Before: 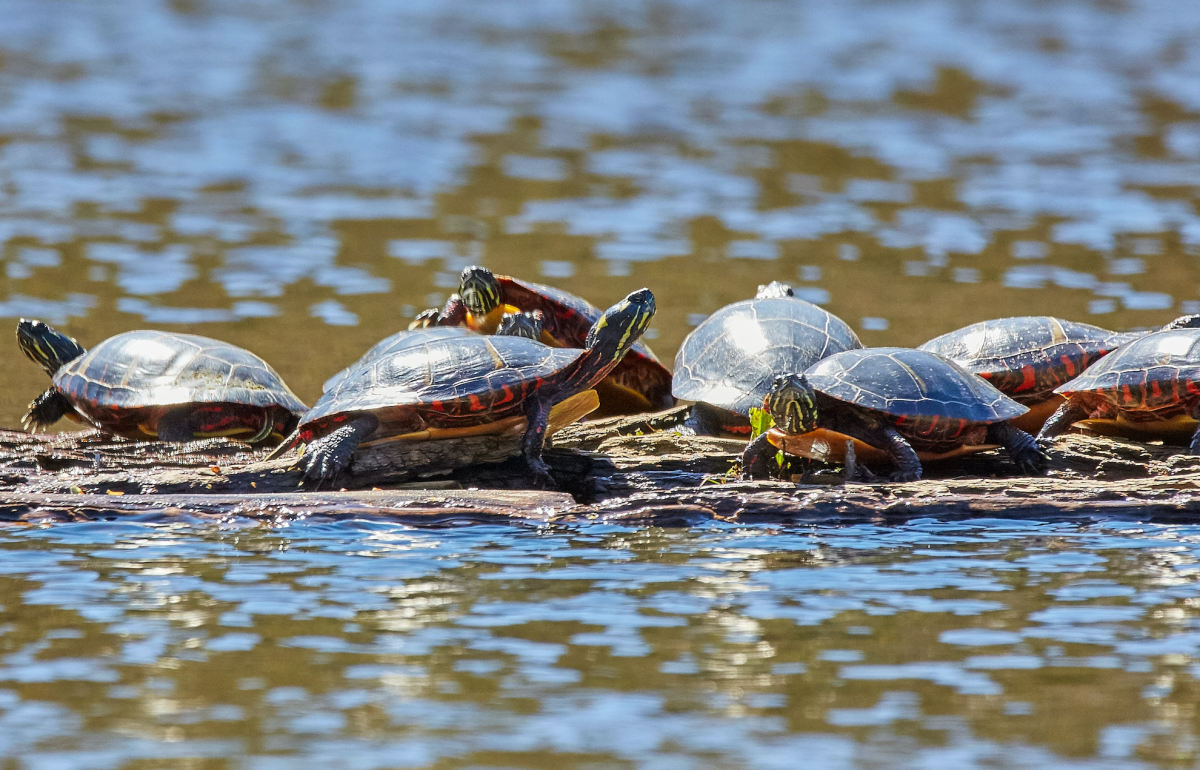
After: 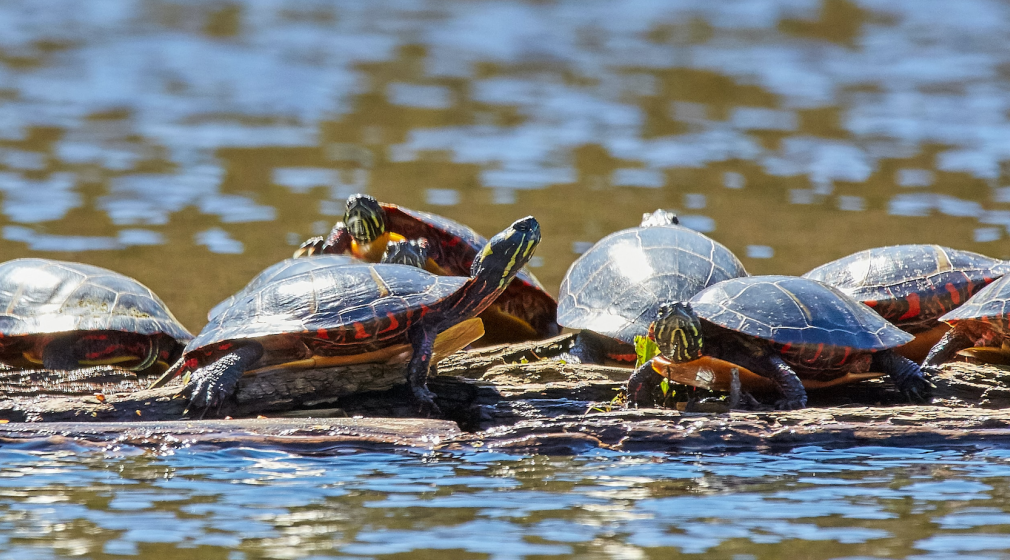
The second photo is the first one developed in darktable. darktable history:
crop and rotate: left 9.623%, top 9.469%, right 6.169%, bottom 17.706%
